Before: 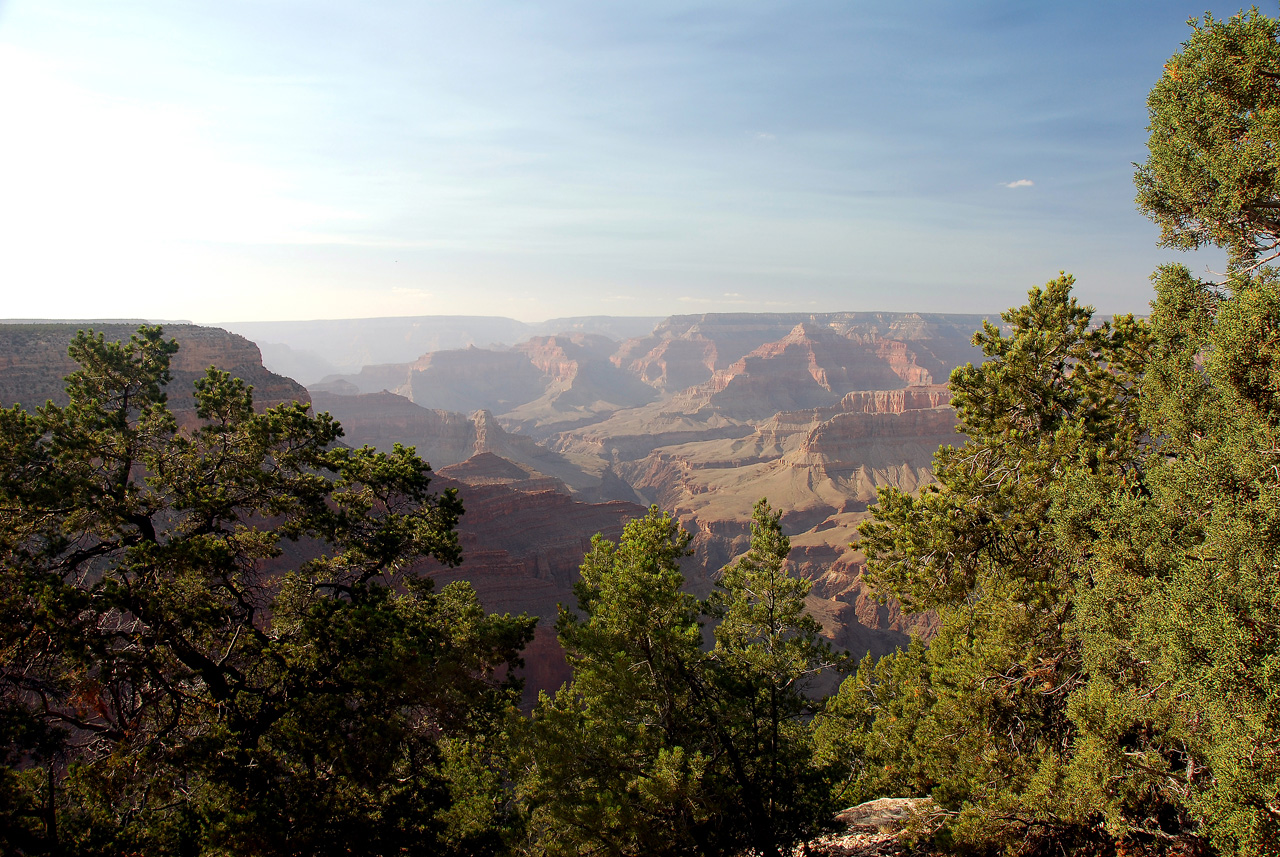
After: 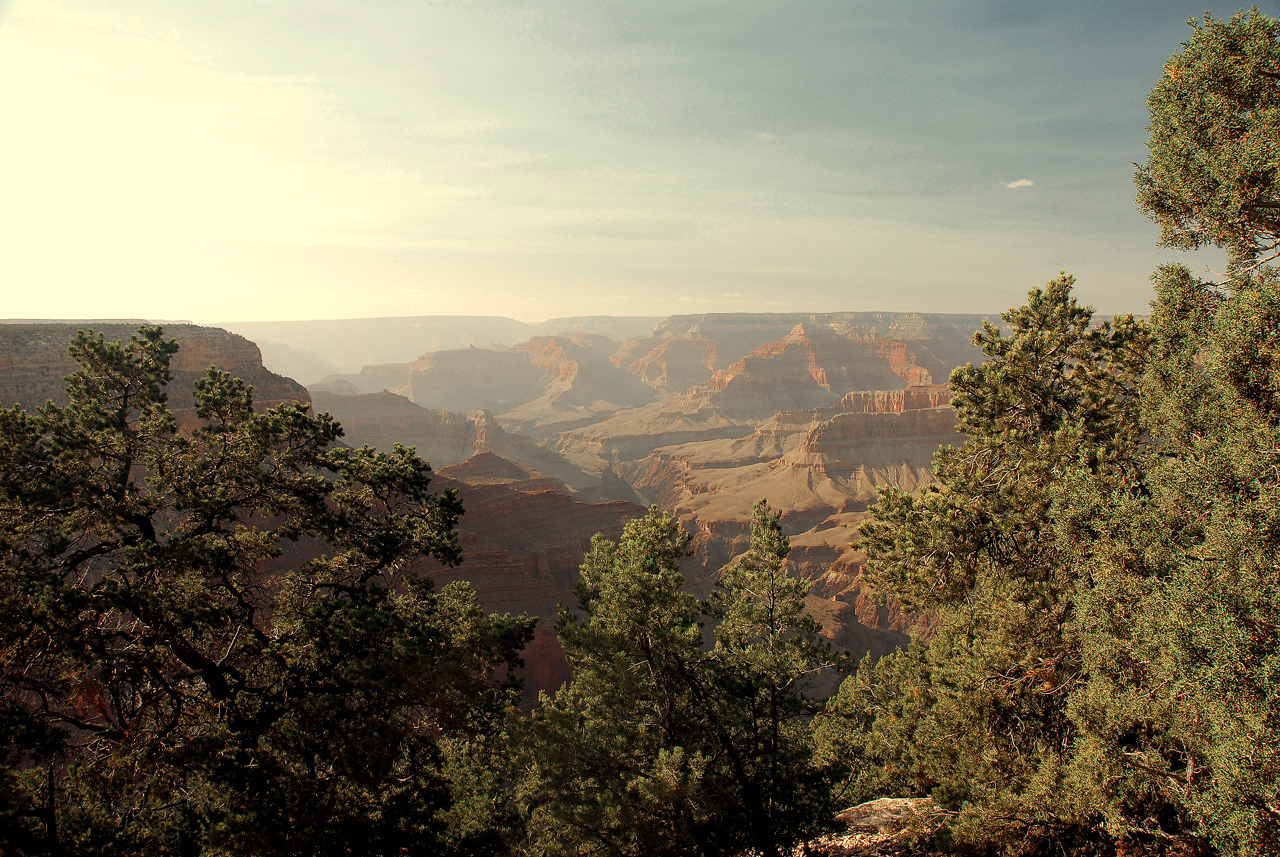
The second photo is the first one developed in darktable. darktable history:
white balance: red 1.08, blue 0.791
color zones: curves: ch0 [(0, 0.5) (0.125, 0.4) (0.25, 0.5) (0.375, 0.4) (0.5, 0.4) (0.625, 0.35) (0.75, 0.35) (0.875, 0.5)]; ch1 [(0, 0.35) (0.125, 0.45) (0.25, 0.35) (0.375, 0.35) (0.5, 0.35) (0.625, 0.35) (0.75, 0.45) (0.875, 0.35)]; ch2 [(0, 0.6) (0.125, 0.5) (0.25, 0.5) (0.375, 0.6) (0.5, 0.6) (0.625, 0.5) (0.75, 0.5) (0.875, 0.5)]
